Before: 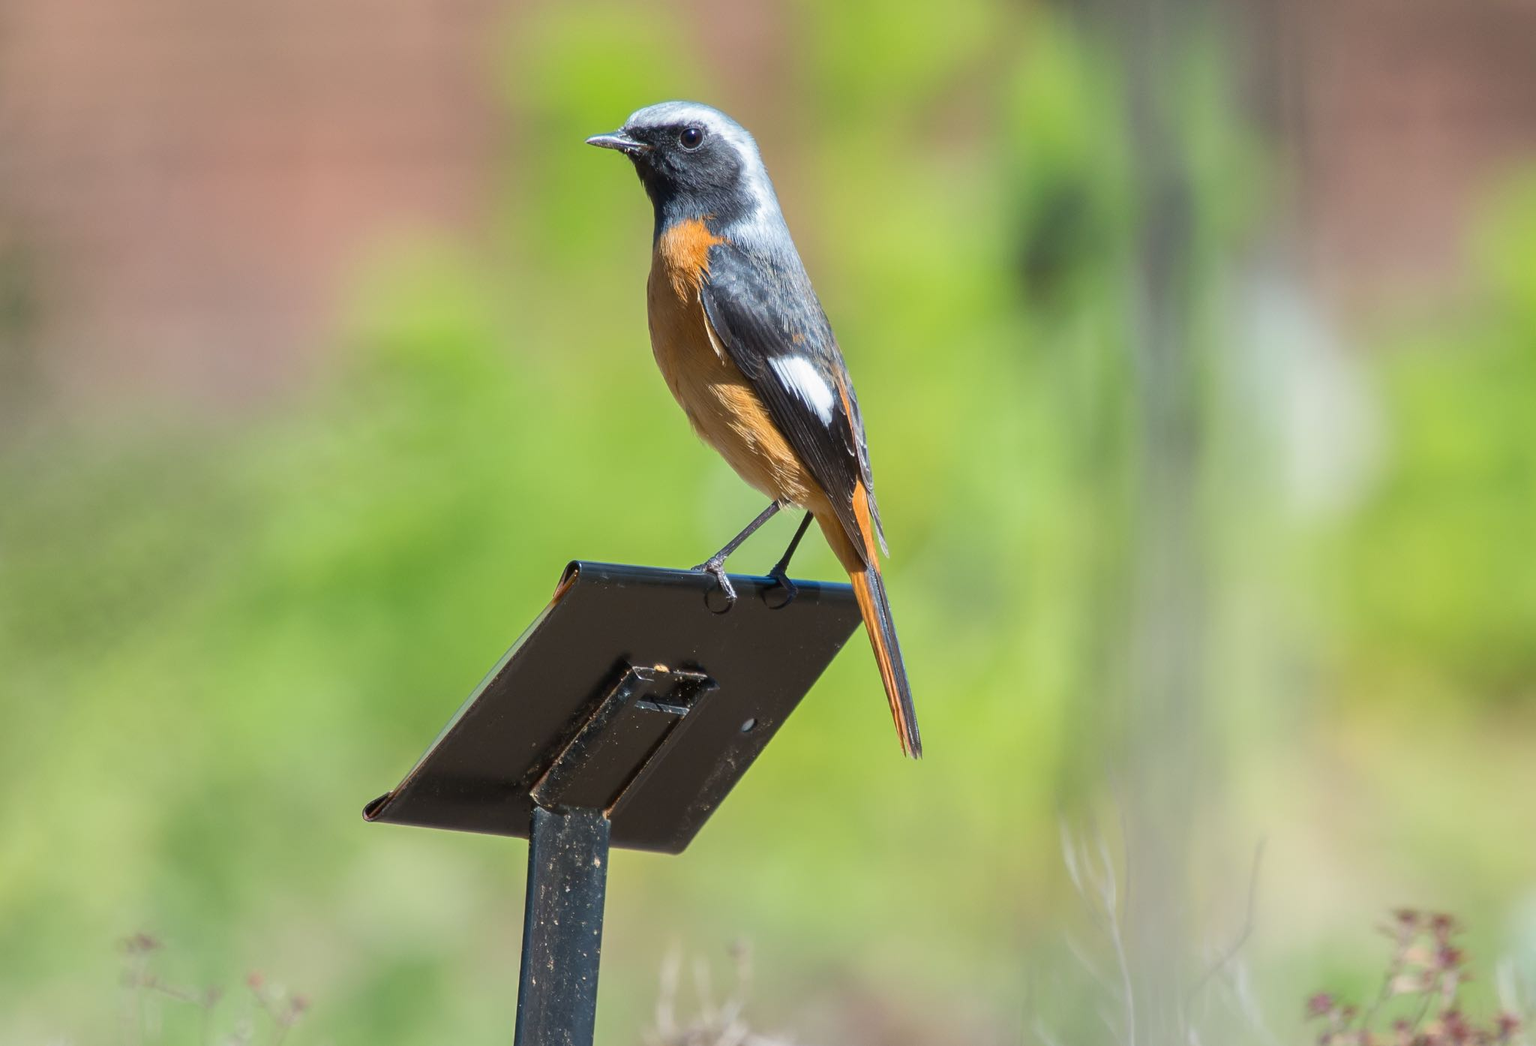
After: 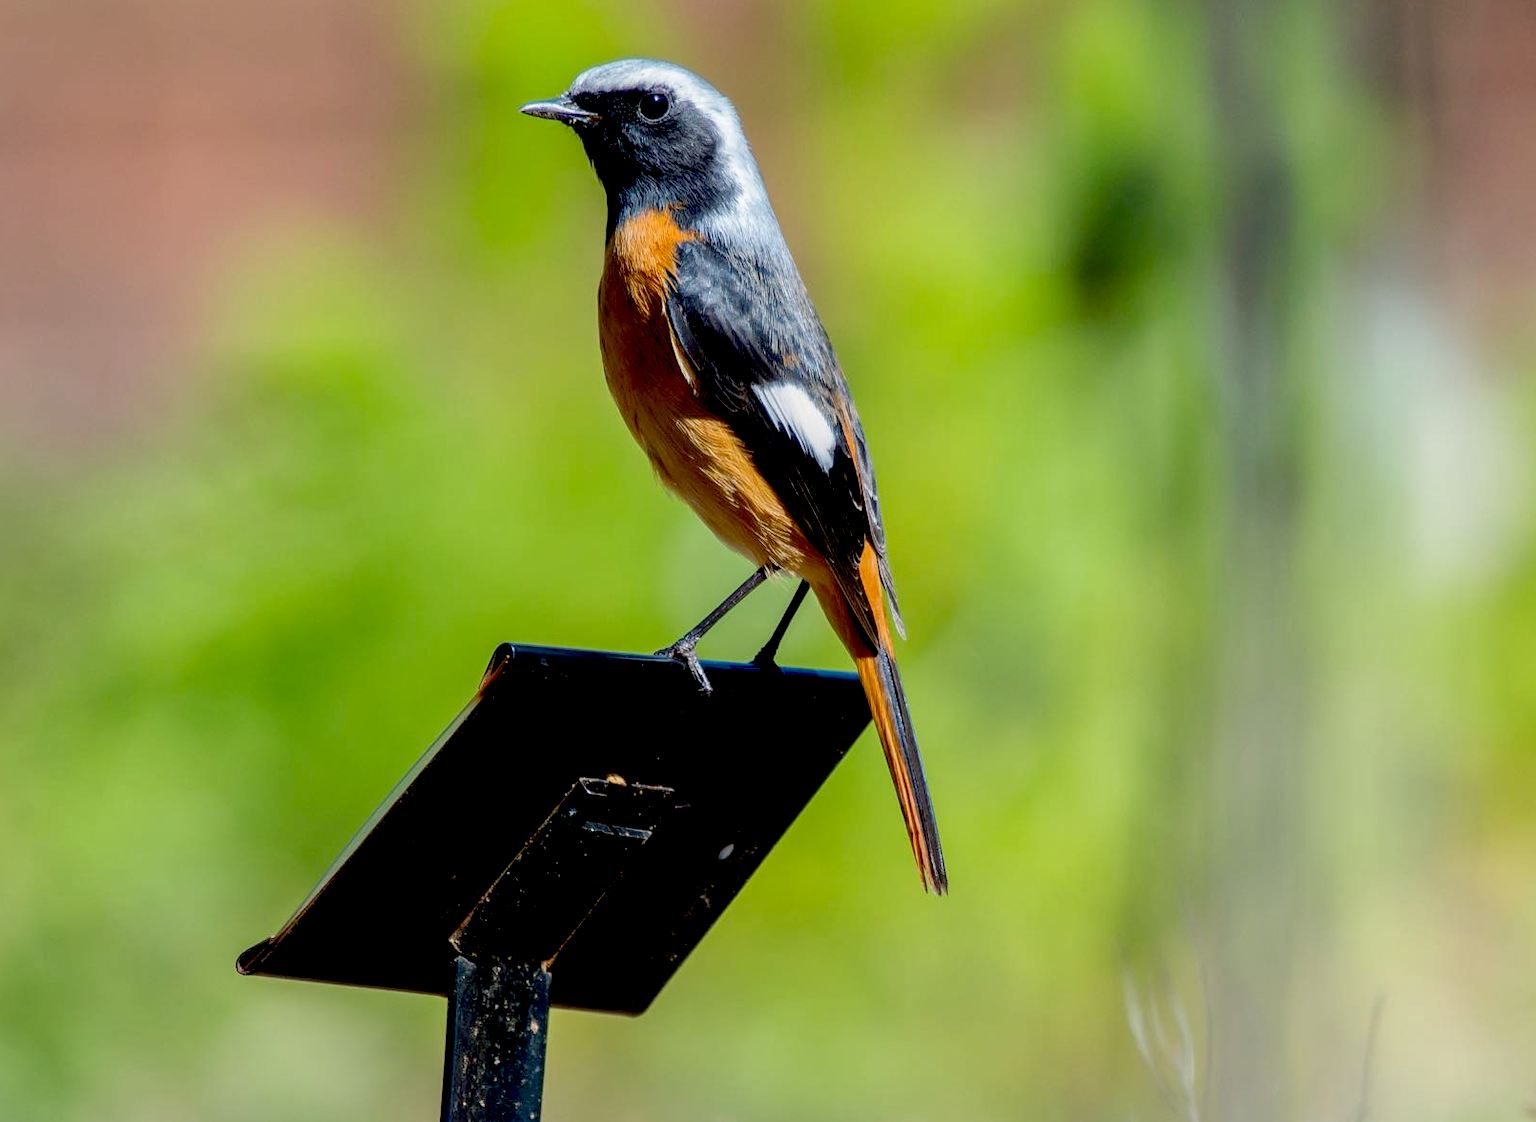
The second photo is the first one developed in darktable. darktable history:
crop: left 11.57%, top 5.246%, right 9.585%, bottom 10.302%
exposure: black level correction 0.056, compensate exposure bias true, compensate highlight preservation false
local contrast: highlights 62%, shadows 106%, detail 107%, midtone range 0.528
